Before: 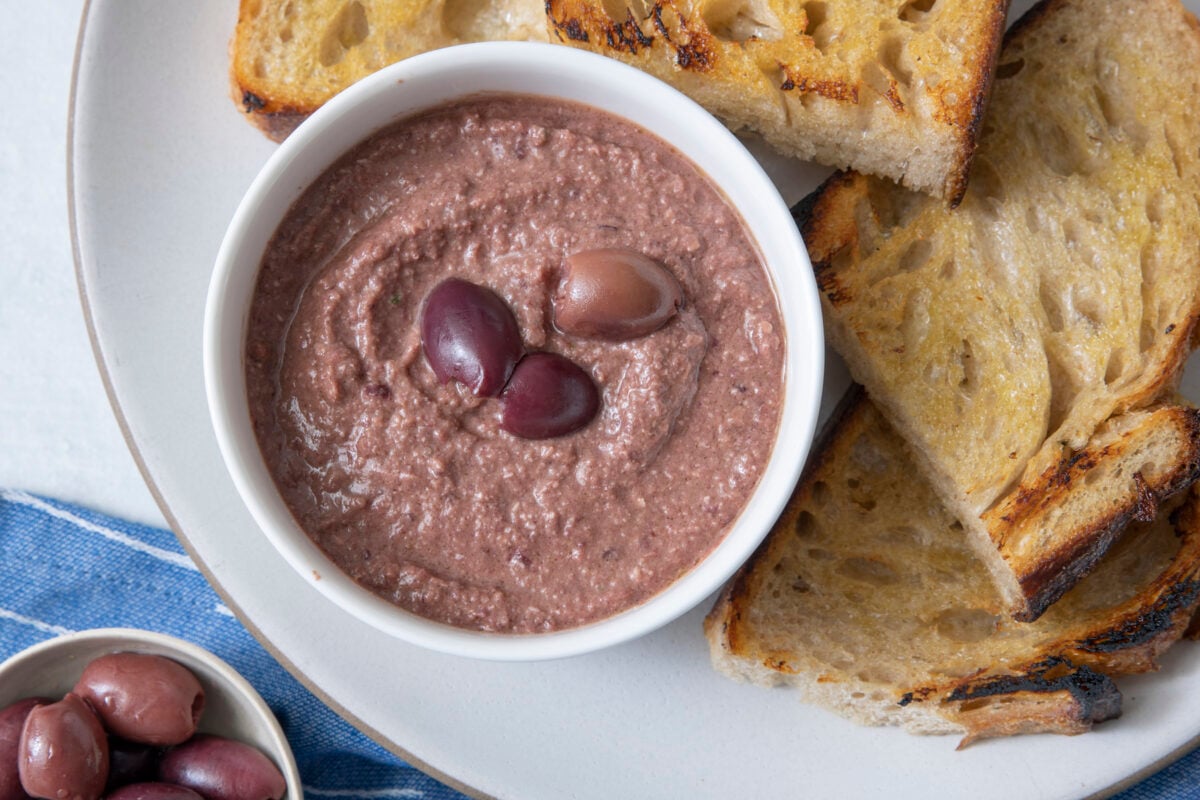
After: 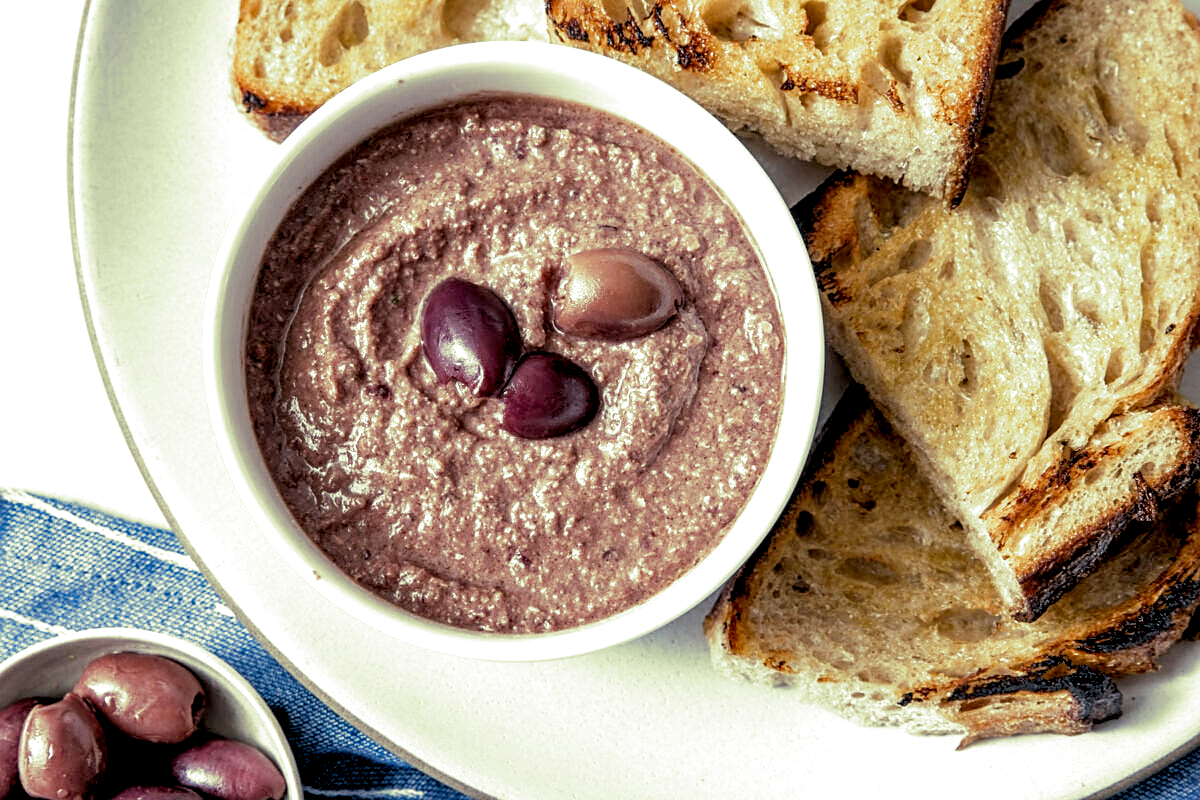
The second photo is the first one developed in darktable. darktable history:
split-toning: shadows › hue 290.82°, shadows › saturation 0.34, highlights › saturation 0.38, balance 0, compress 50%
rgb levels: levels [[0.01, 0.419, 0.839], [0, 0.5, 1], [0, 0.5, 1]]
local contrast: detail 154%
exposure: black level correction 0.007, exposure 0.159 EV, compensate highlight preservation false
sharpen: on, module defaults
